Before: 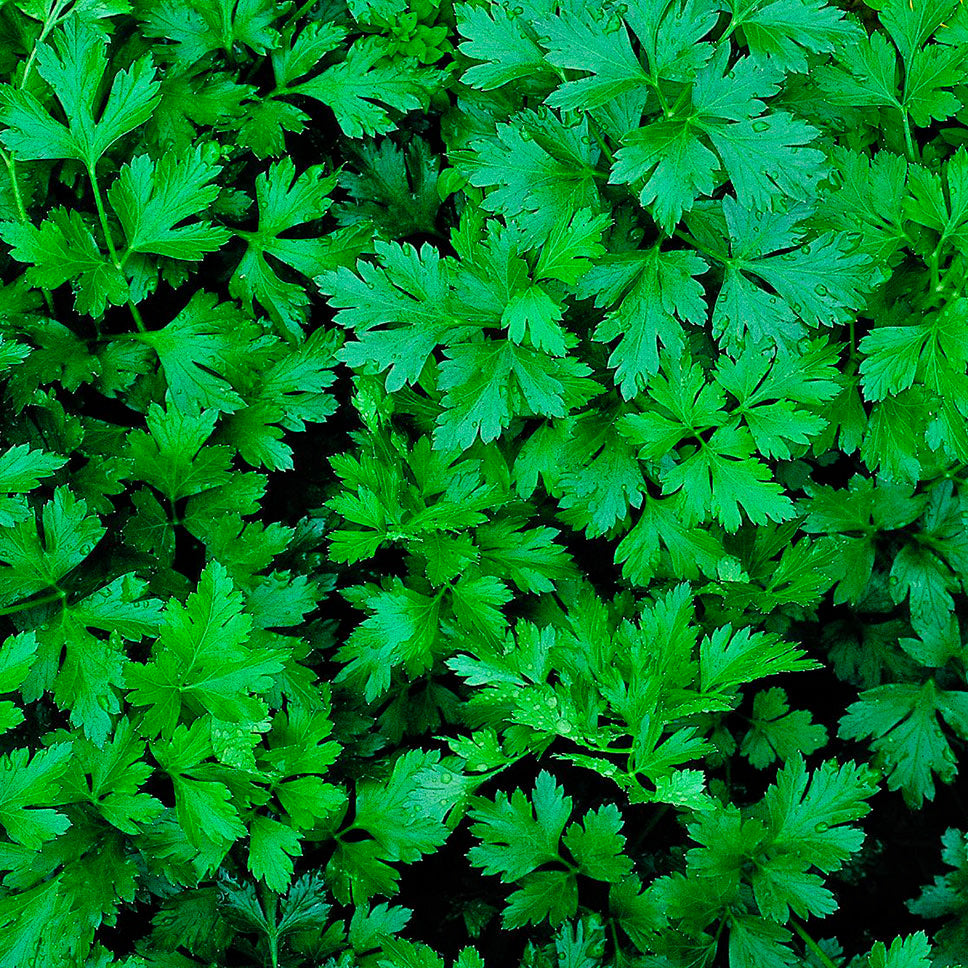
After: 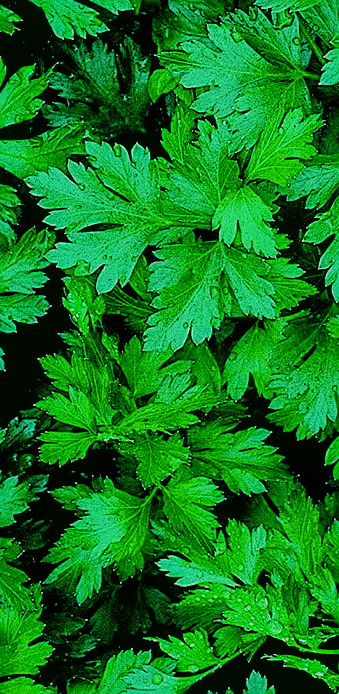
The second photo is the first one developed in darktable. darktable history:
shadows and highlights: shadows -23.34, highlights 47.58, soften with gaussian
crop and rotate: left 29.874%, top 10.285%, right 35.002%, bottom 17.974%
color correction: highlights a* 4.23, highlights b* 4.99, shadows a* -7.83, shadows b* 5.08
sharpen: amount 0.572
filmic rgb: black relative exposure -7.5 EV, white relative exposure 5 EV, threshold 5.97 EV, hardness 3.31, contrast 1.298, enable highlight reconstruction true
local contrast: on, module defaults
color balance rgb: shadows lift › chroma 2.009%, shadows lift › hue 215.67°, power › chroma 0.321%, power › hue 25.26°, linear chroma grading › global chroma 14.737%, perceptual saturation grading › global saturation 19.65%
